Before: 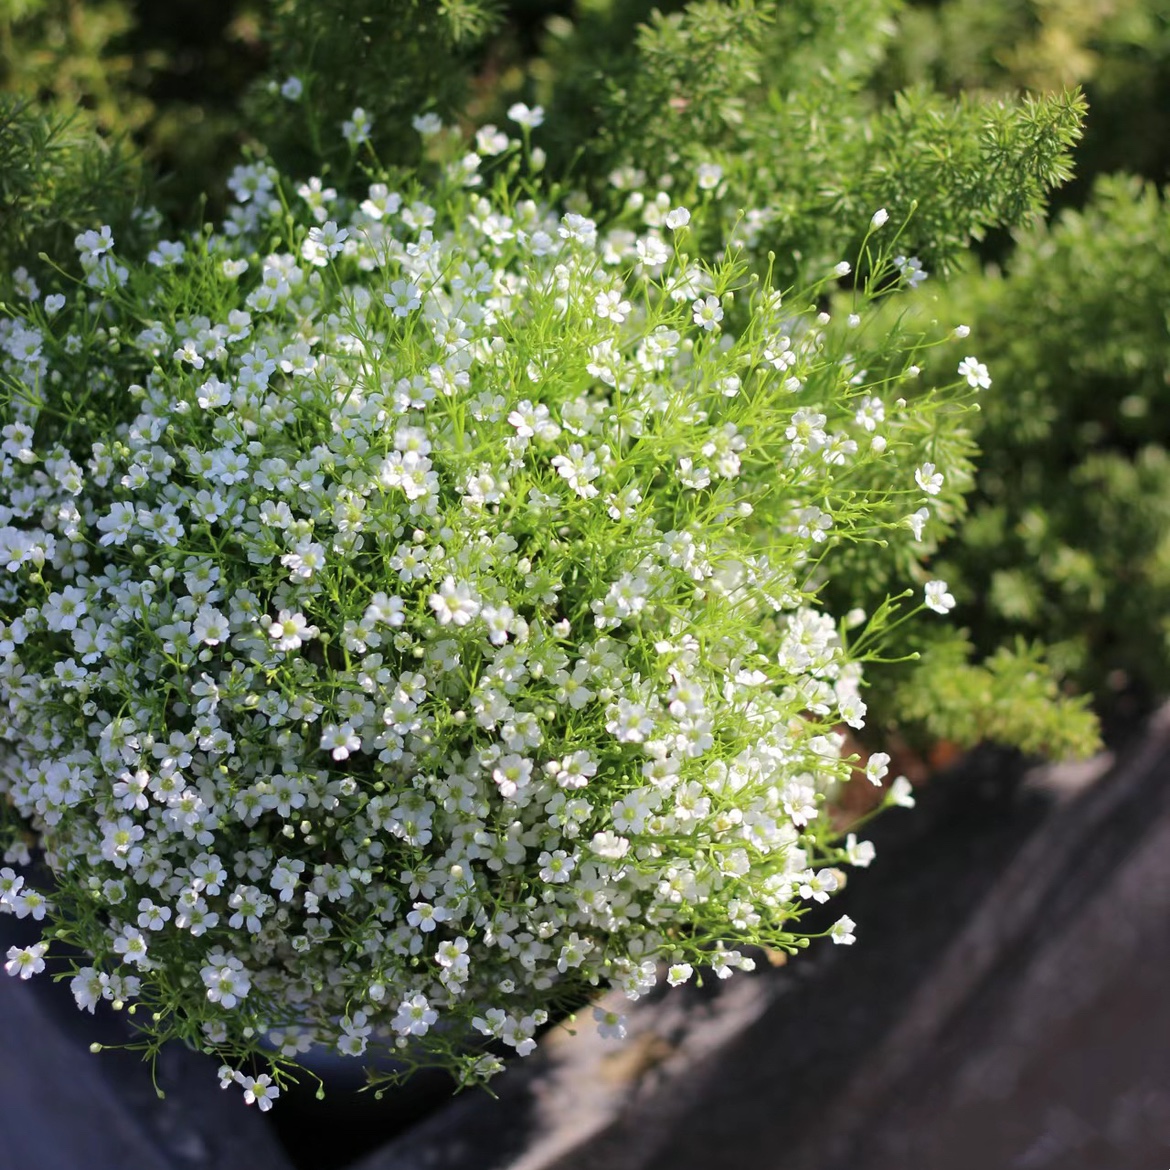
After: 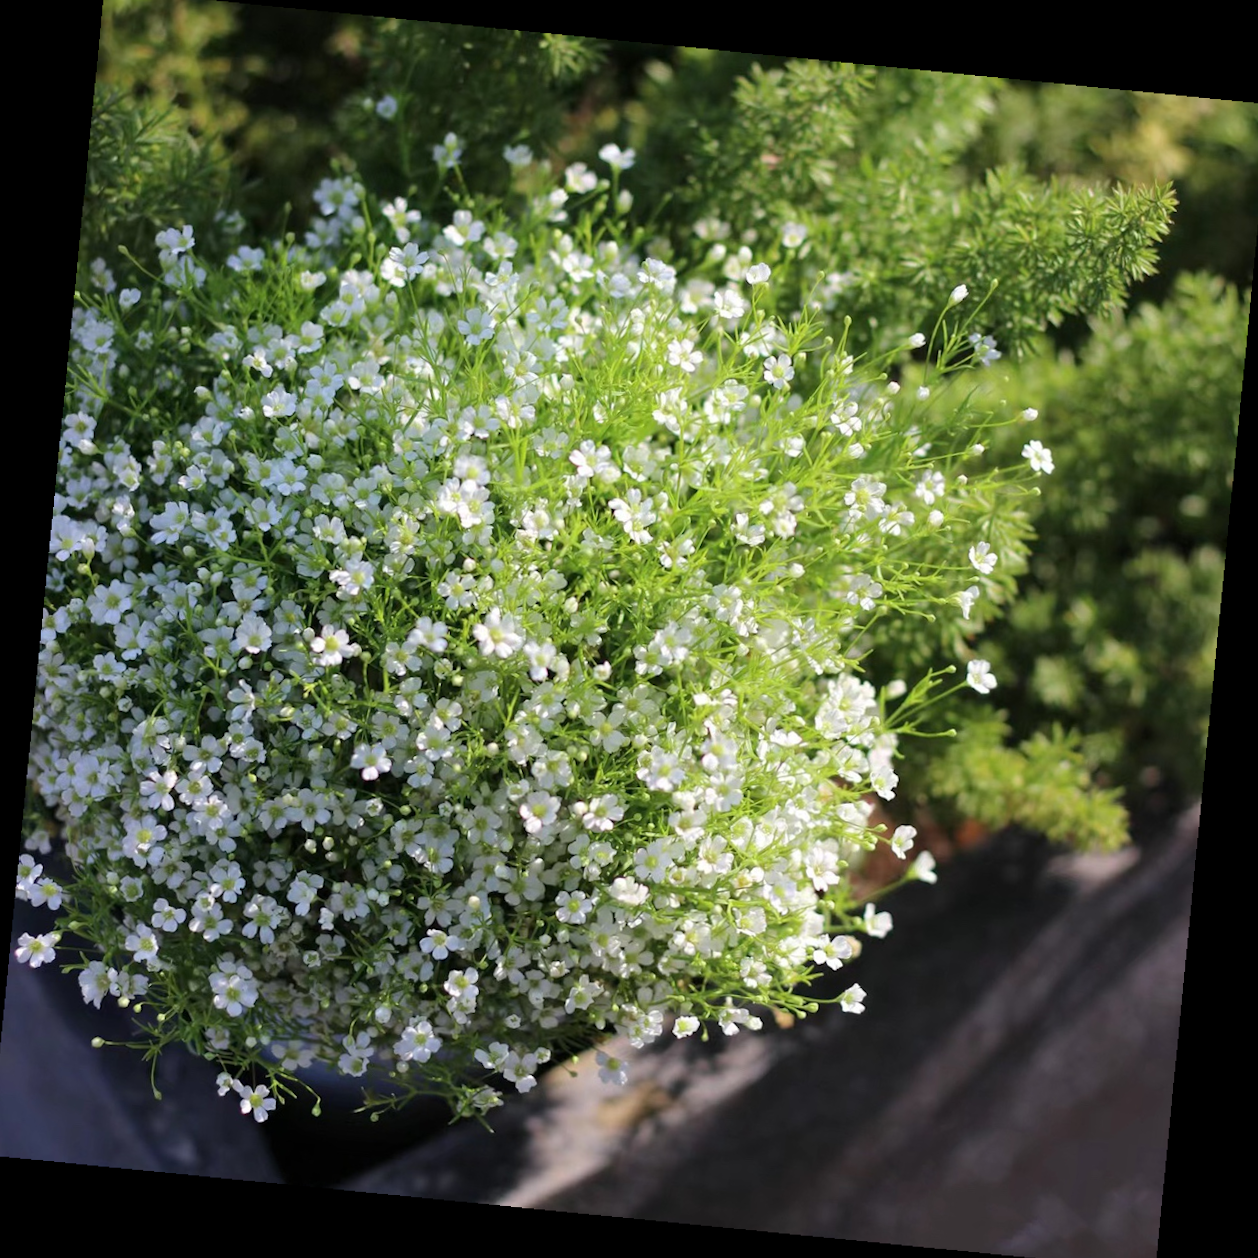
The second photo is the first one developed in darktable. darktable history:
rotate and perspective: rotation 5.12°, automatic cropping off
crop and rotate: angle -0.5°
